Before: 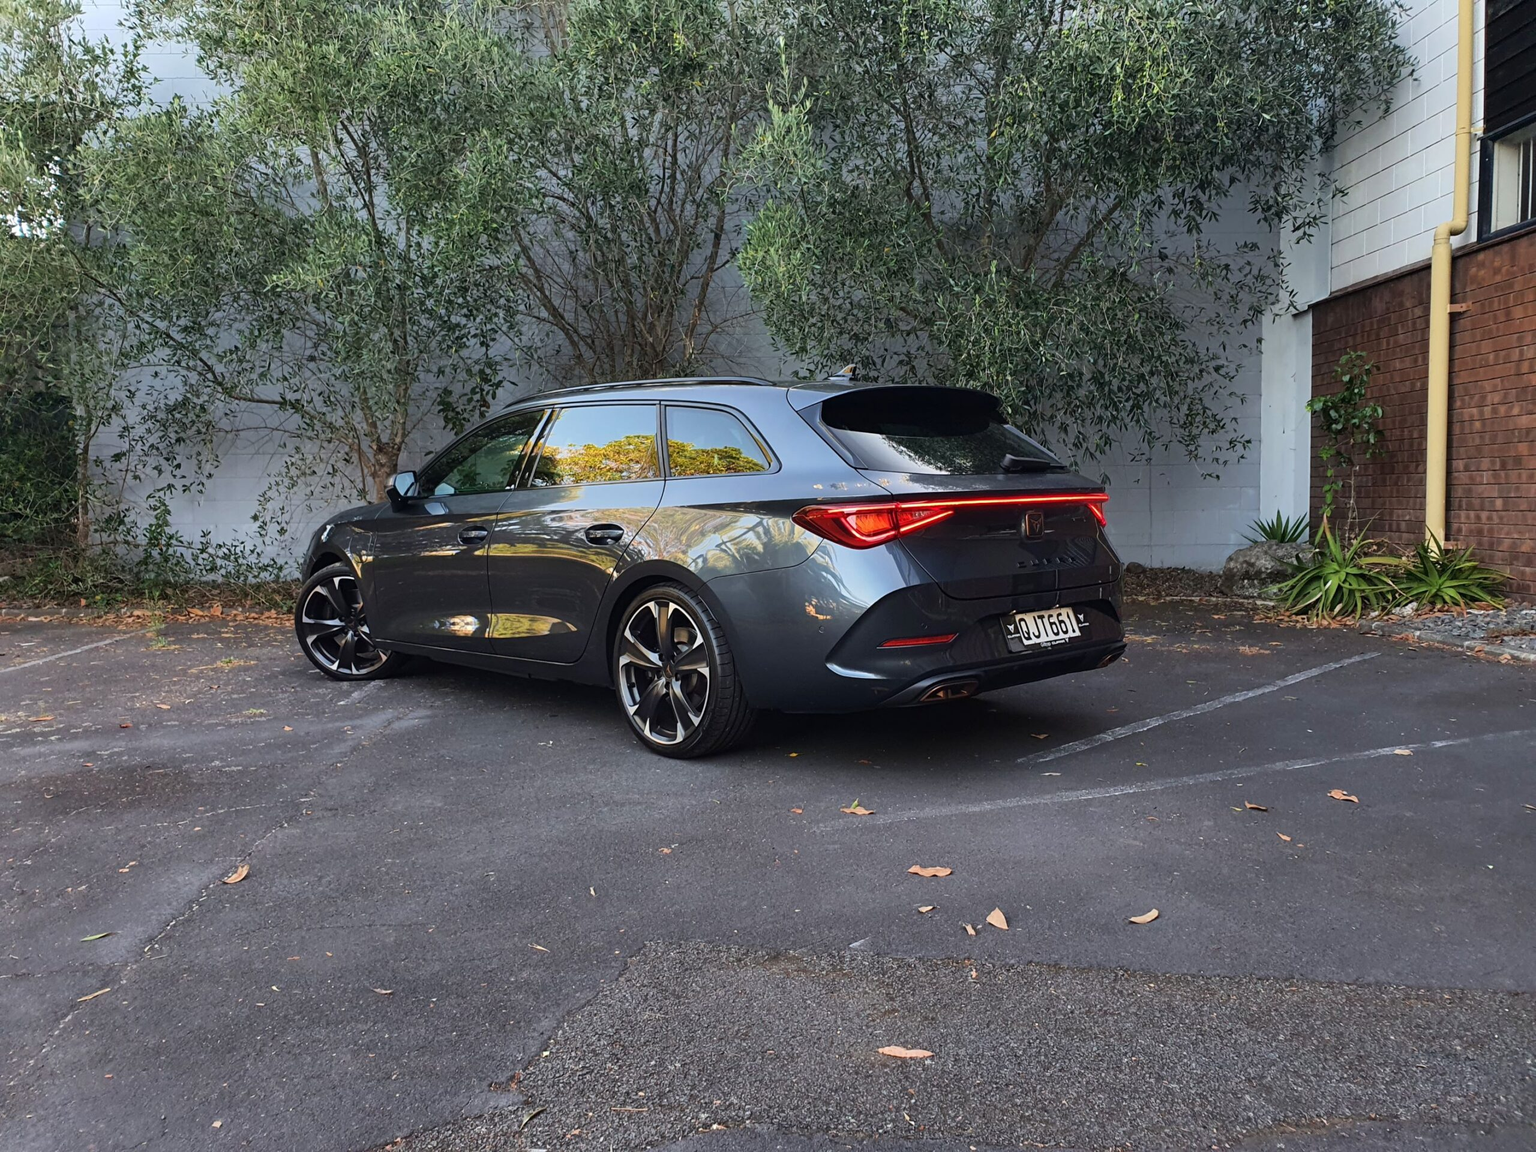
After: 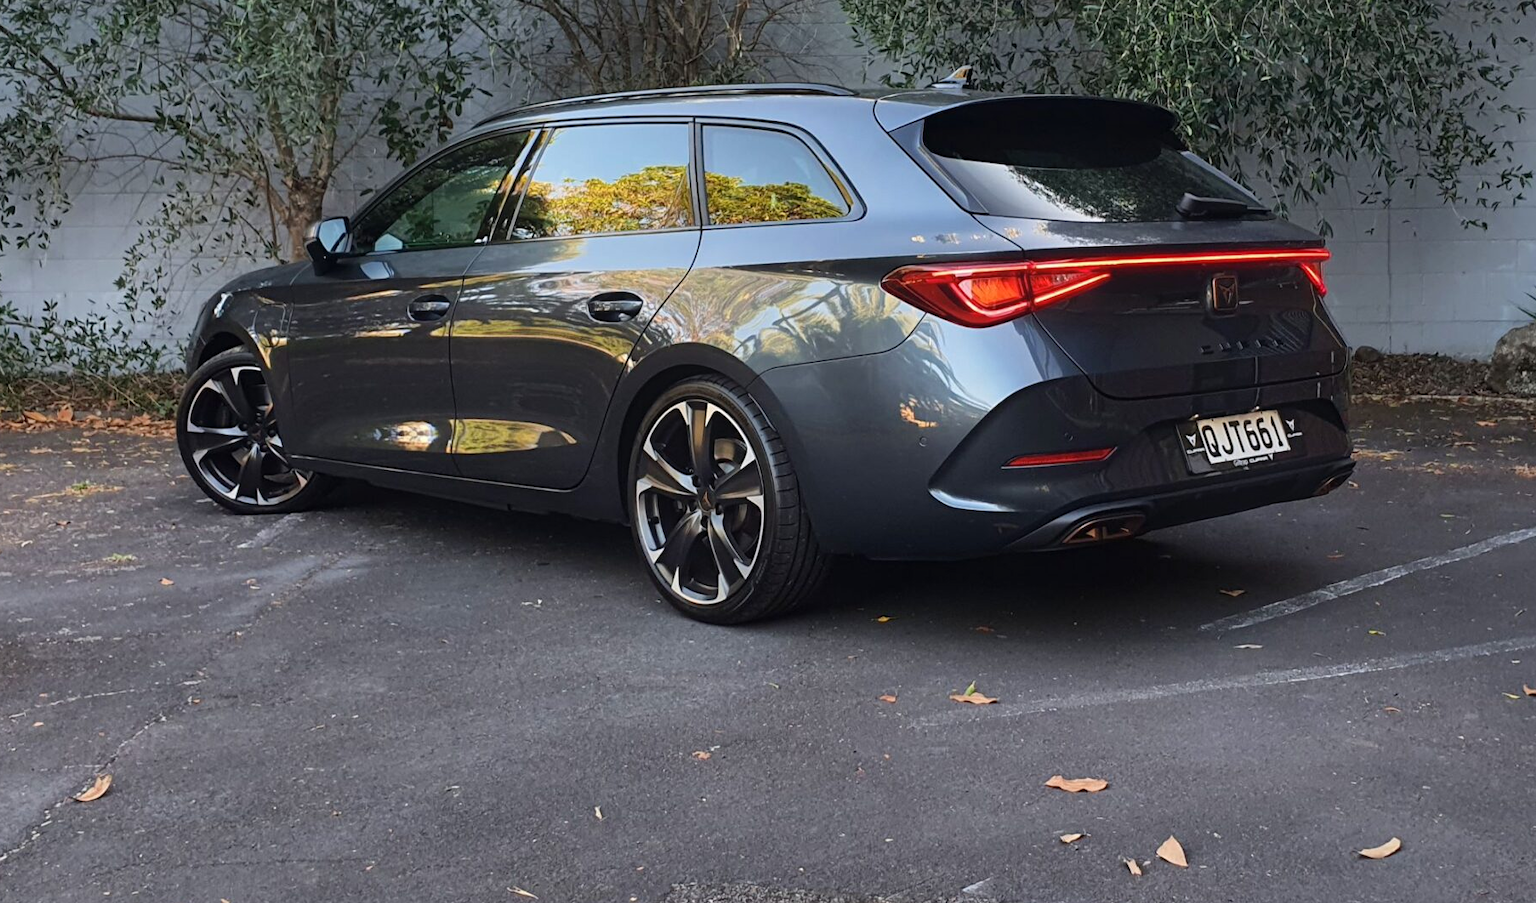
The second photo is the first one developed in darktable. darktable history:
crop: left 11.123%, top 27.61%, right 18.3%, bottom 17.034%
bloom: size 16%, threshold 98%, strength 20%
